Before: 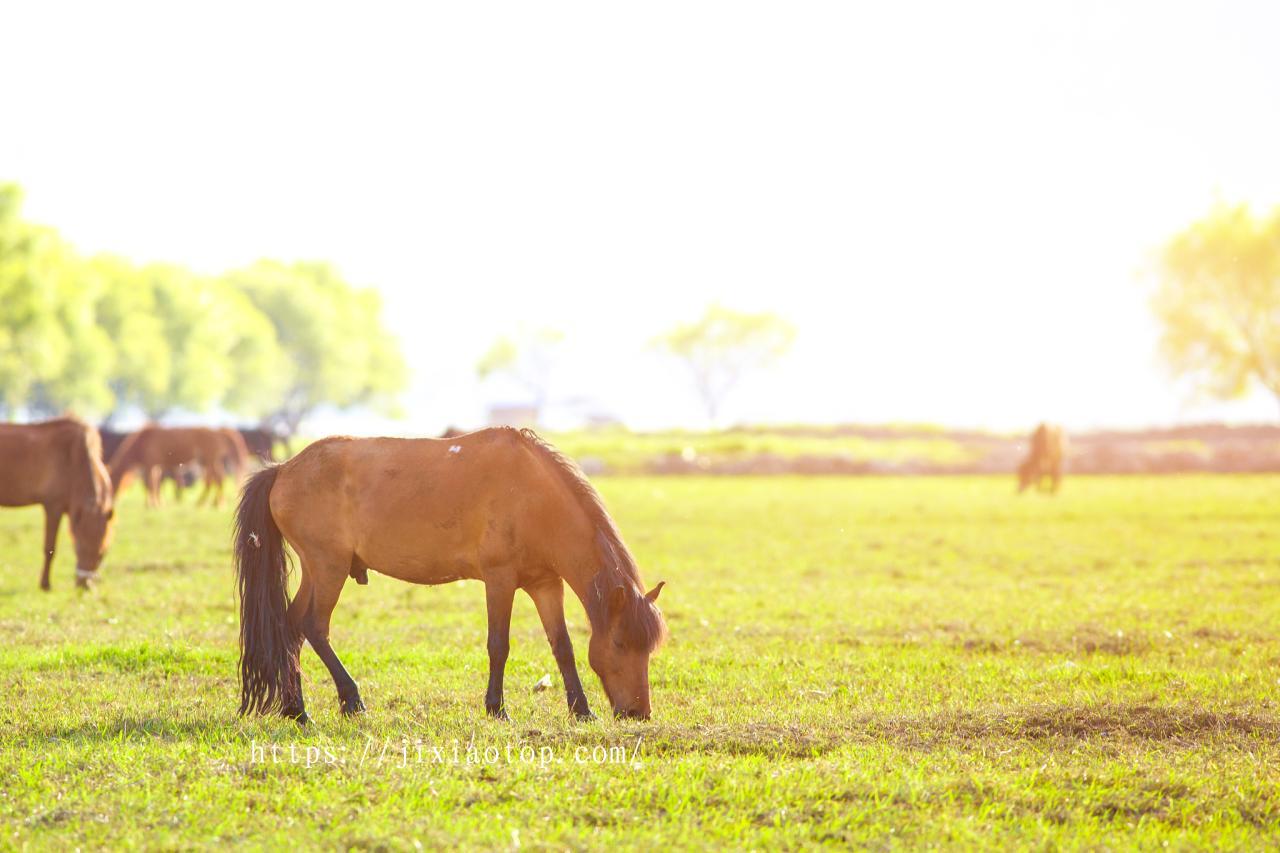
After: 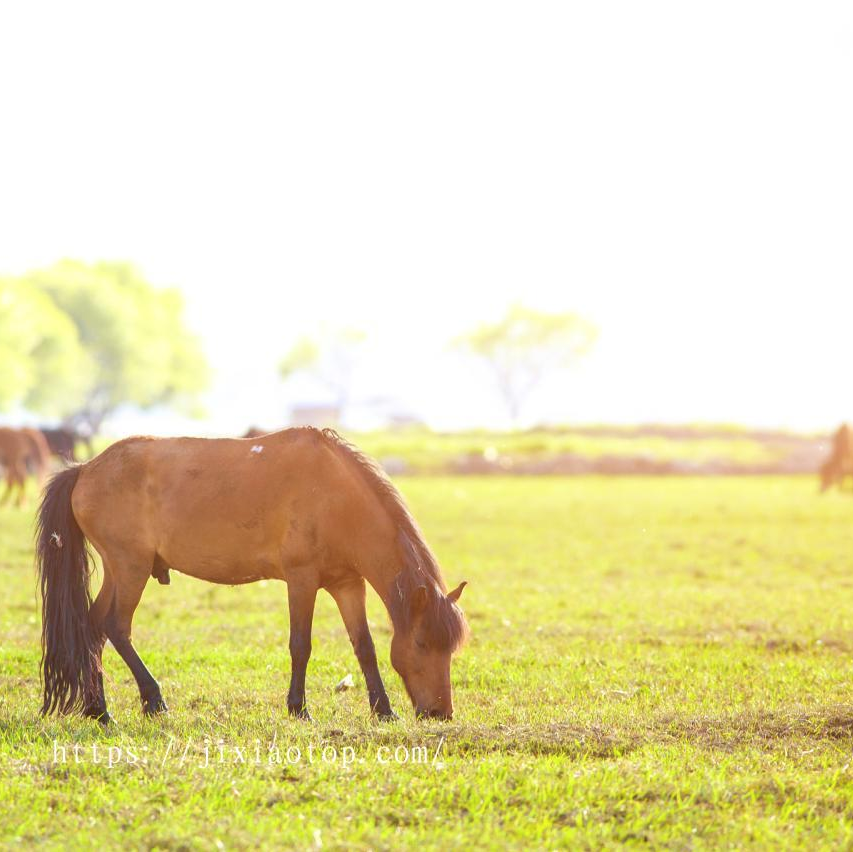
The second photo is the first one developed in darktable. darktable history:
crop and rotate: left 15.546%, right 17.787%
contrast brightness saturation: saturation -0.04
